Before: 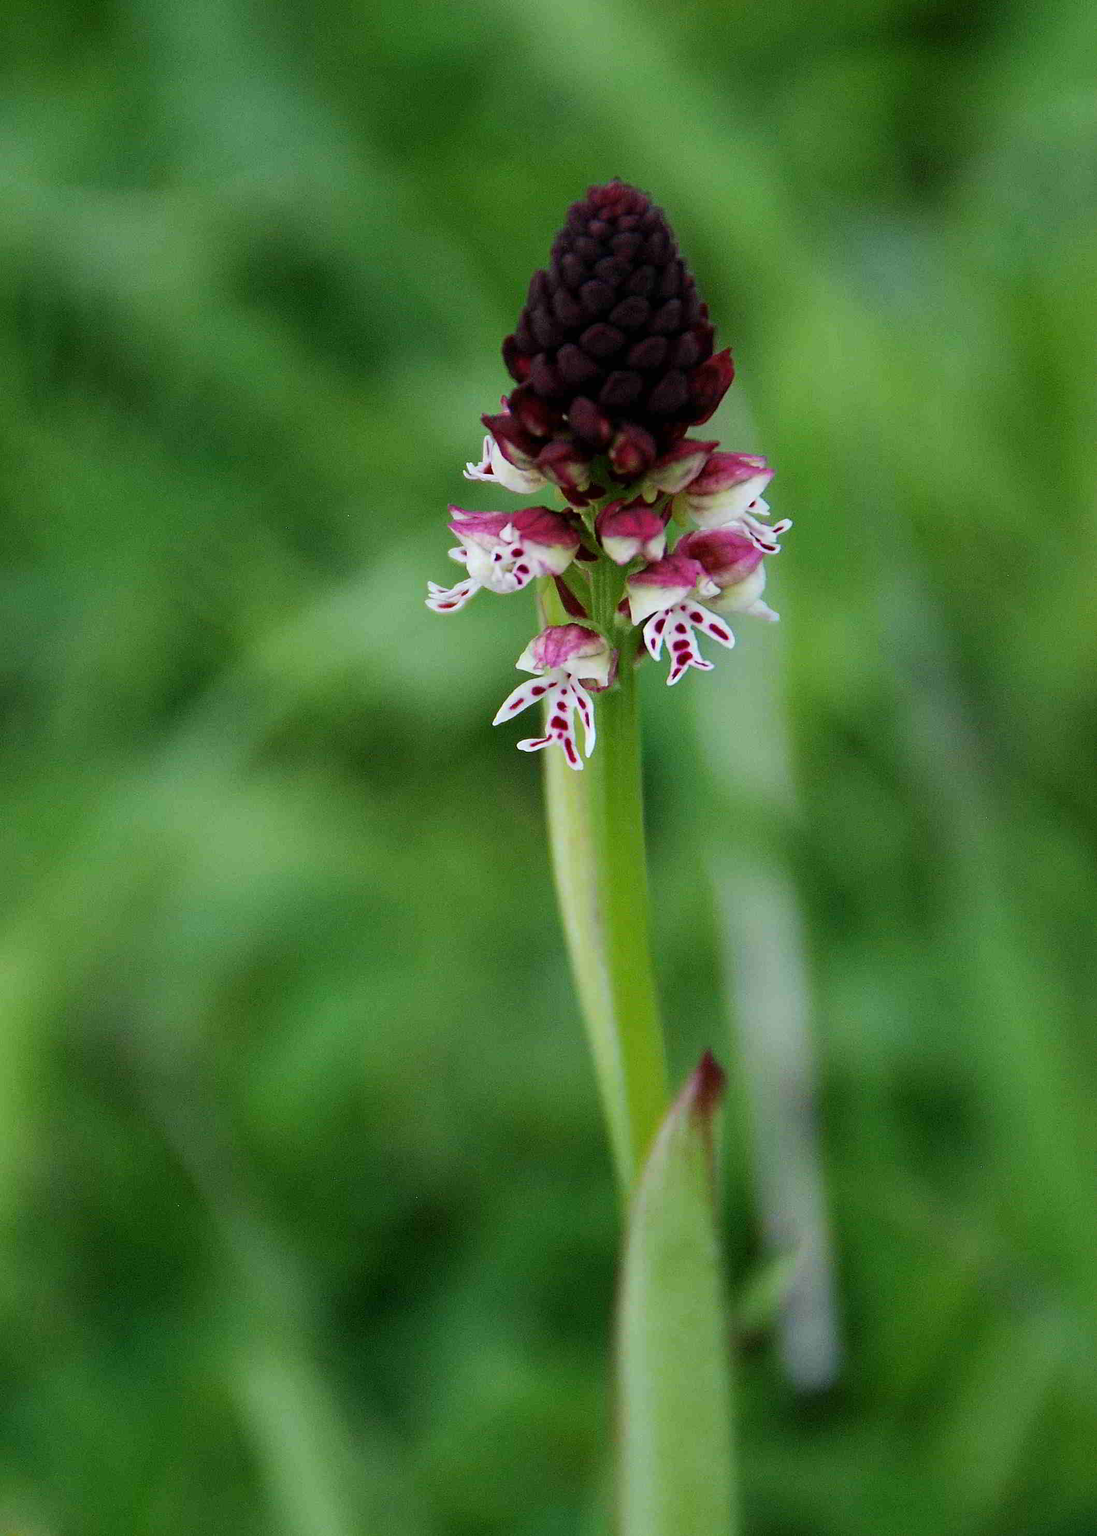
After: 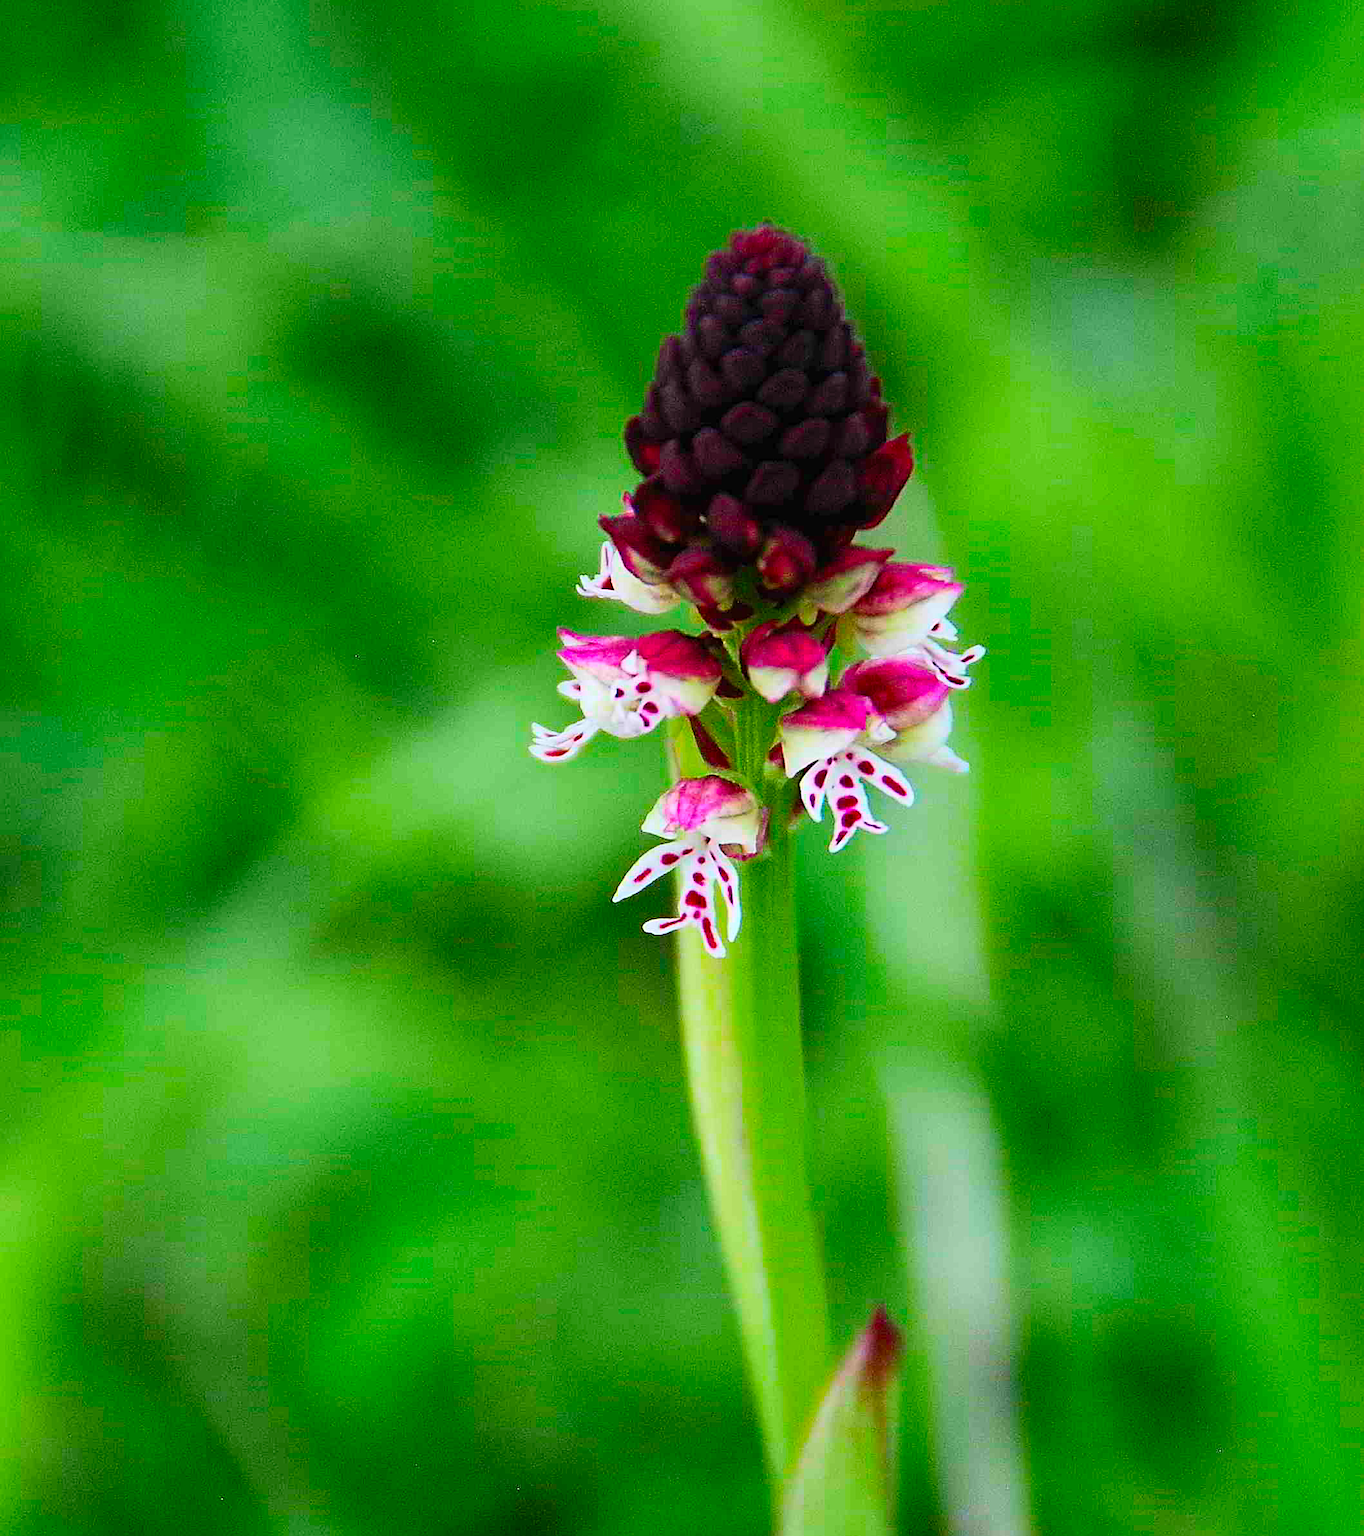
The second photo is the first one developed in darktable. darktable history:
exposure: exposure -0.062 EV, compensate exposure bias true, compensate highlight preservation false
sharpen: on, module defaults
crop: bottom 19.534%
contrast brightness saturation: contrast 0.201, brightness 0.204, saturation 0.781
